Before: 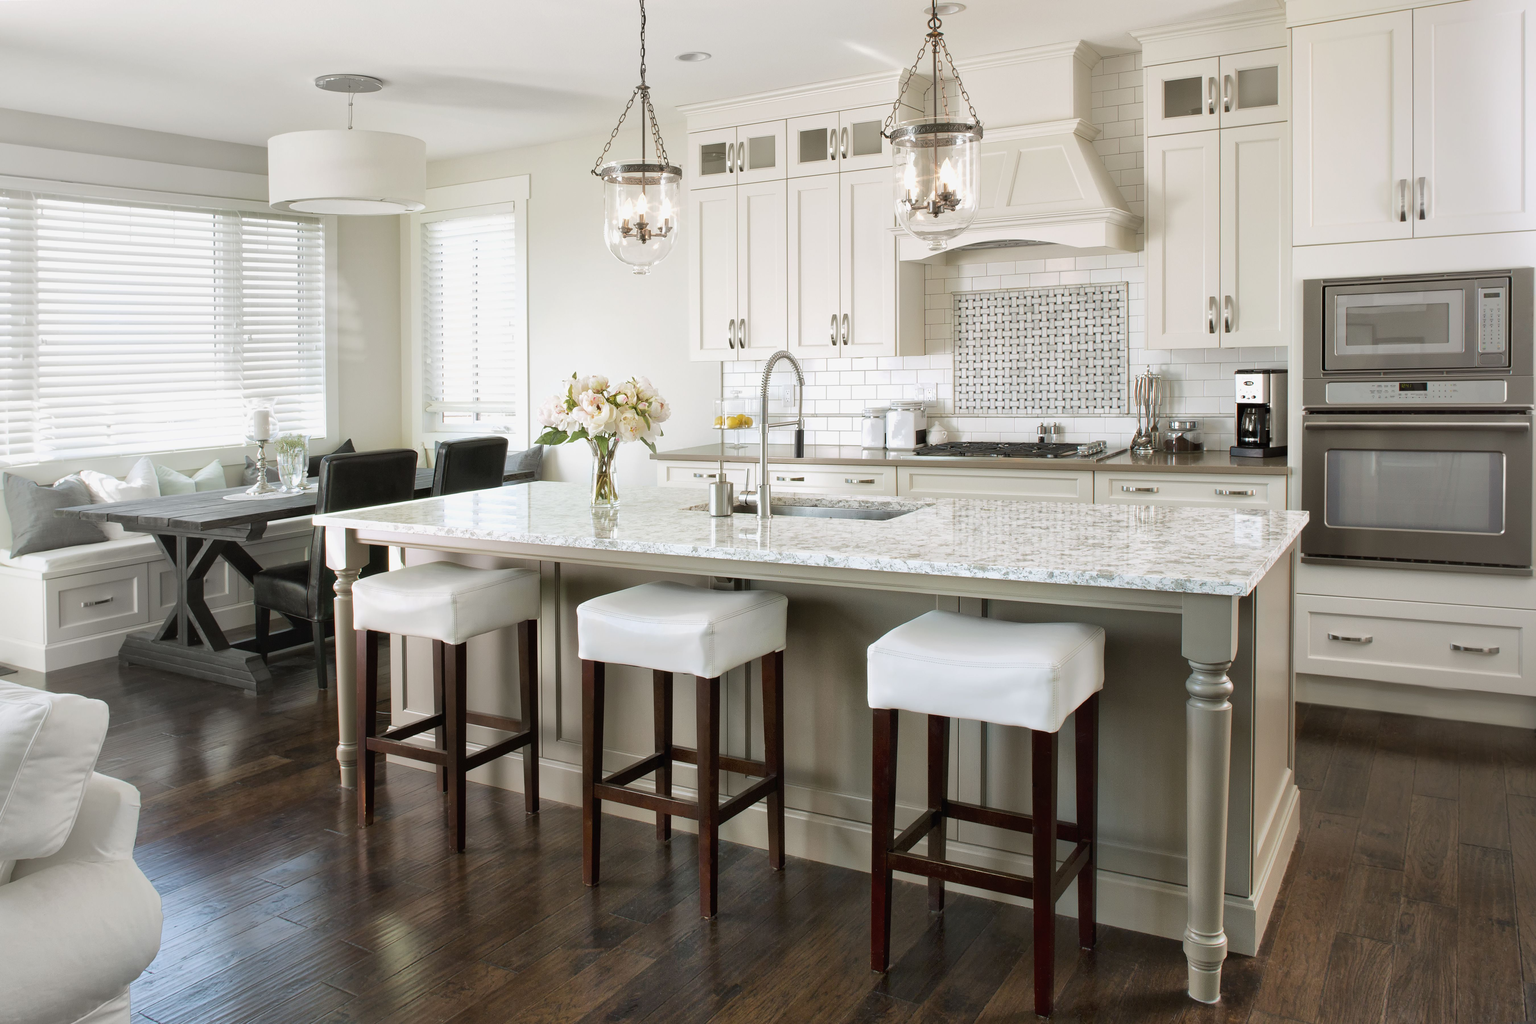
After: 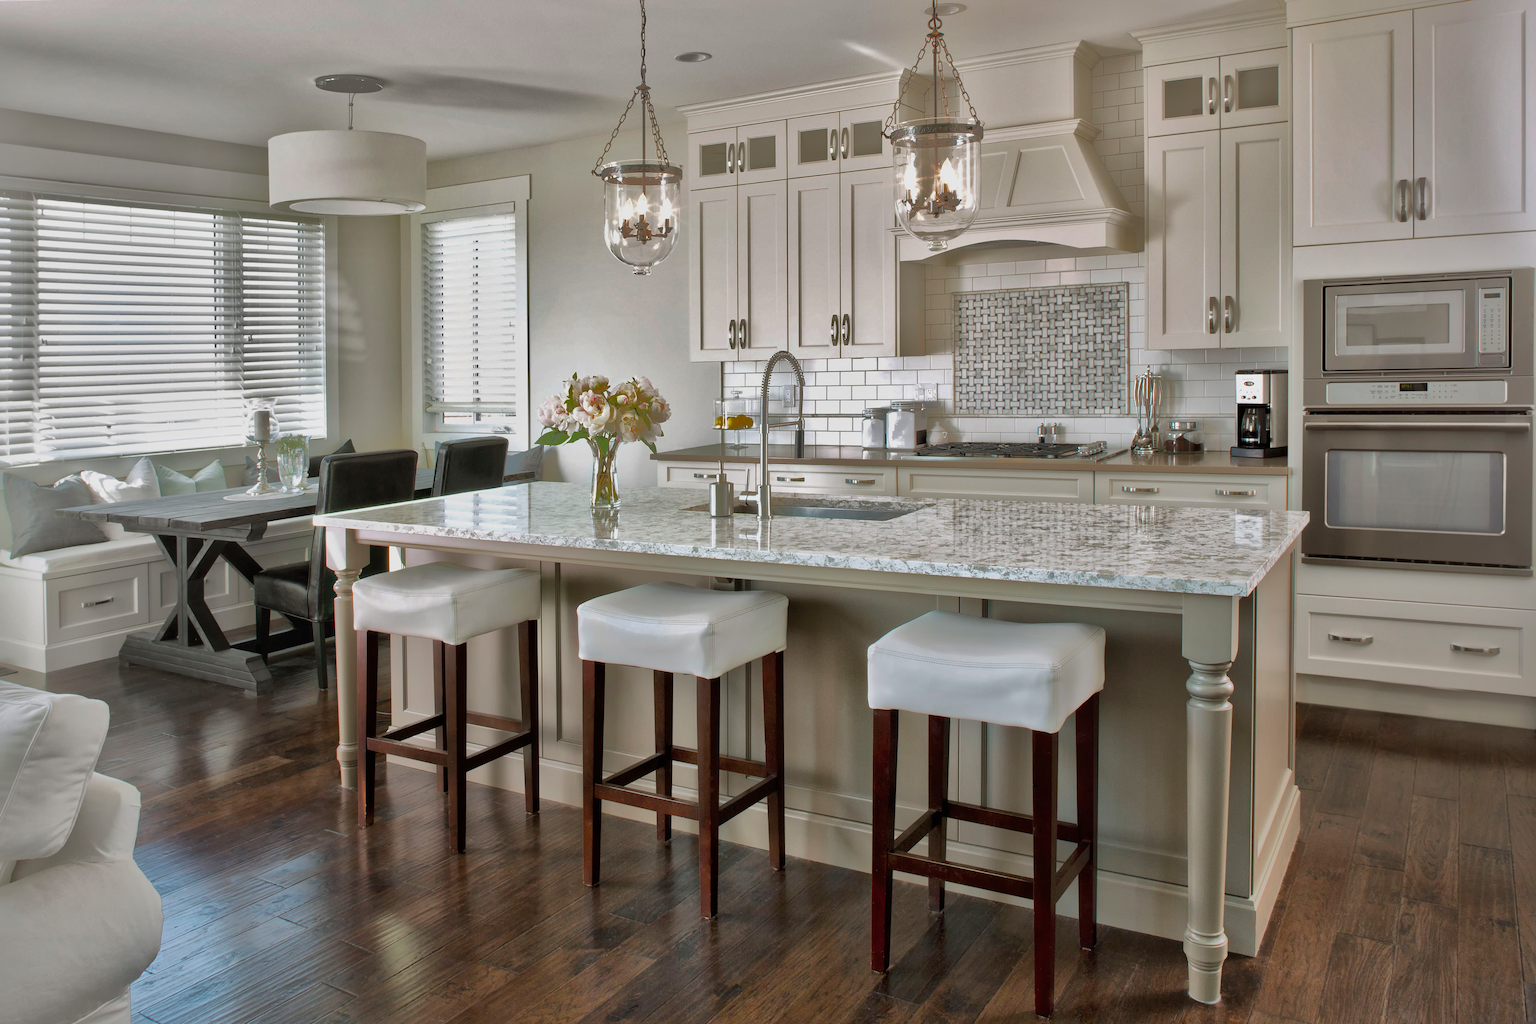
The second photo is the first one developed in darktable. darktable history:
shadows and highlights: shadows 38.28, highlights -75.48
